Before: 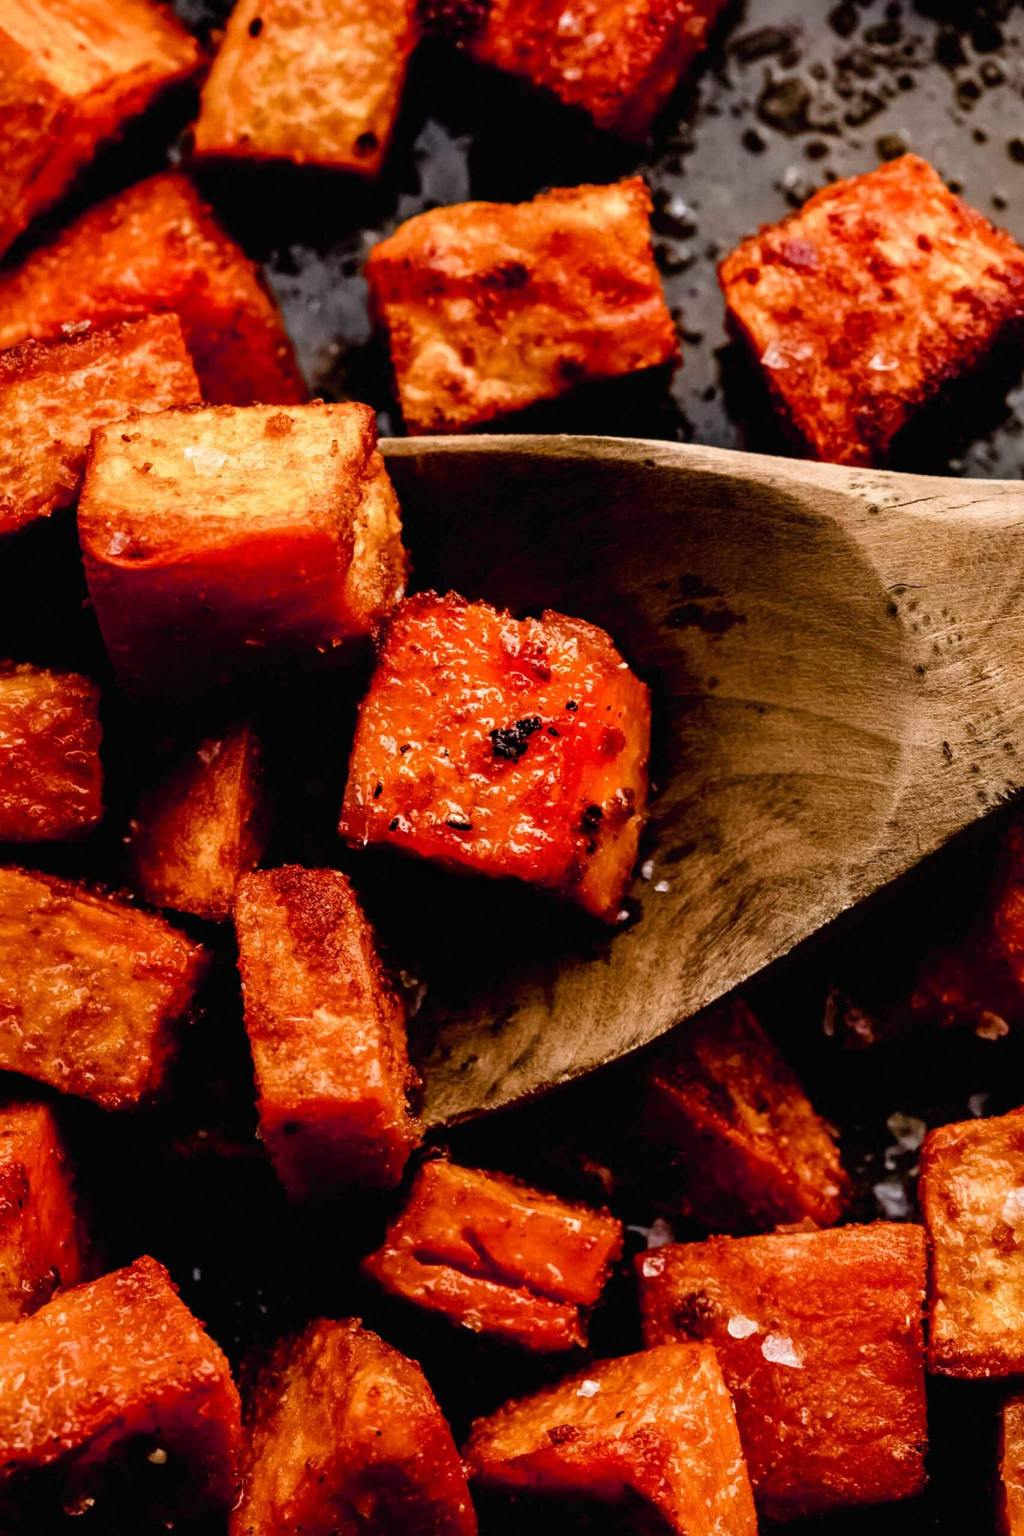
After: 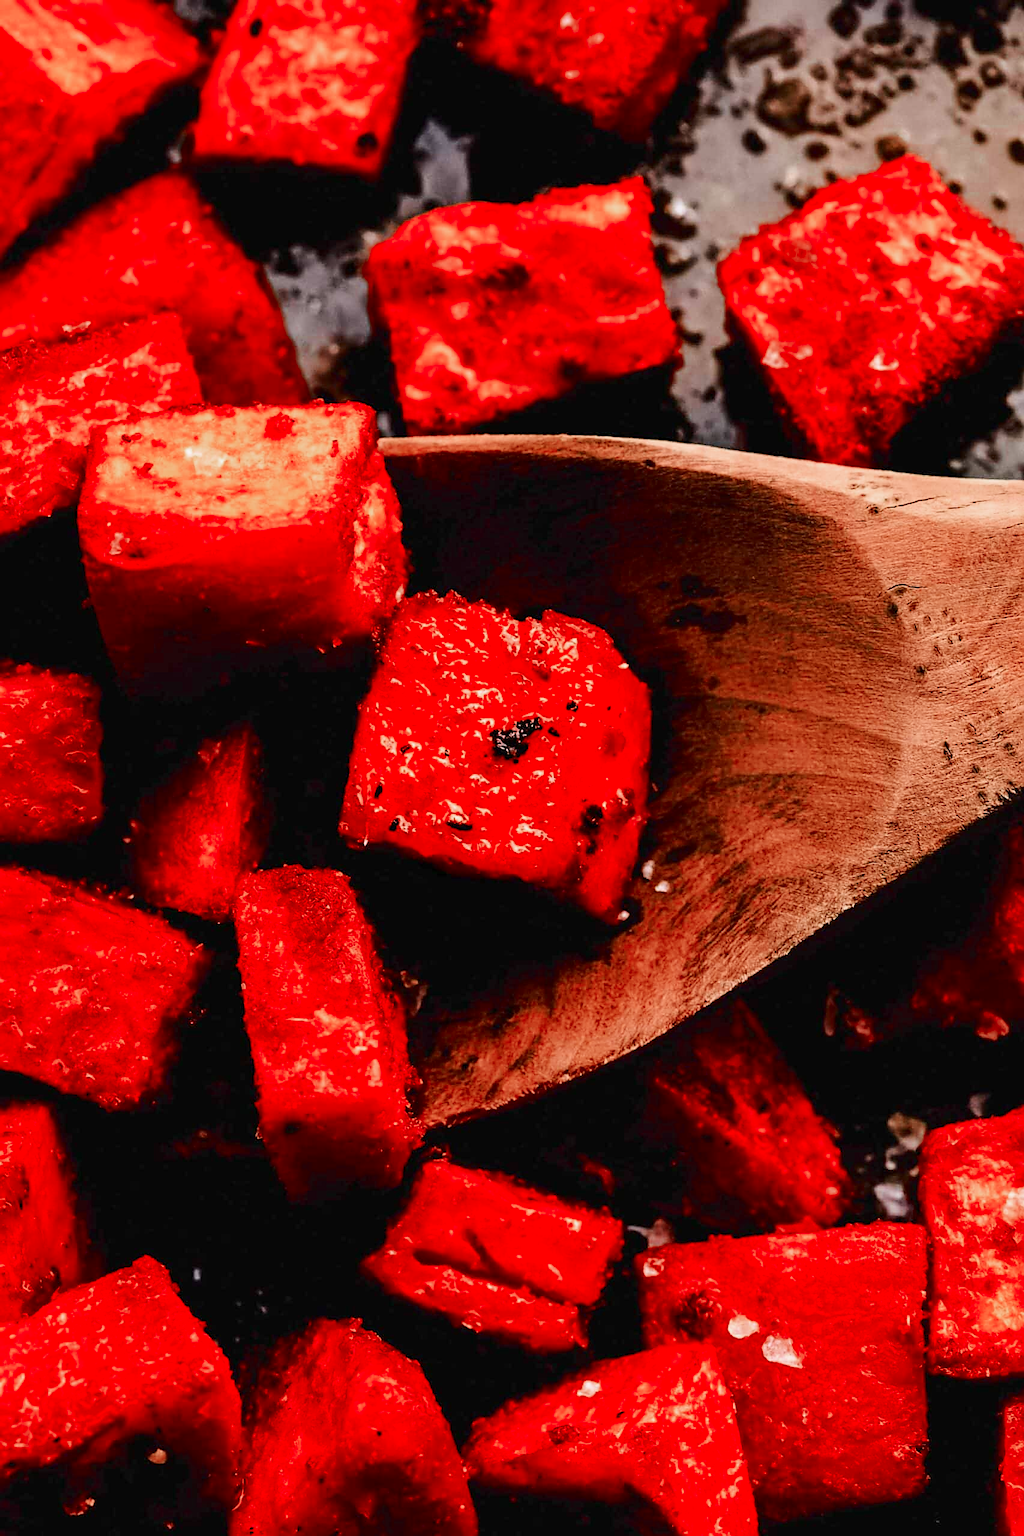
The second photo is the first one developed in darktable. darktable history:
color zones: curves: ch0 [(0, 0.299) (0.25, 0.383) (0.456, 0.352) (0.736, 0.571)]; ch1 [(0, 0.63) (0.151, 0.568) (0.254, 0.416) (0.47, 0.558) (0.732, 0.37) (0.909, 0.492)]; ch2 [(0.004, 0.604) (0.158, 0.443) (0.257, 0.403) (0.761, 0.468)]
base curve: curves: ch0 [(0, 0) (0.025, 0.046) (0.112, 0.277) (0.467, 0.74) (0.814, 0.929) (1, 0.942)]
sharpen: radius 1.4, amount 1.25, threshold 0.7
